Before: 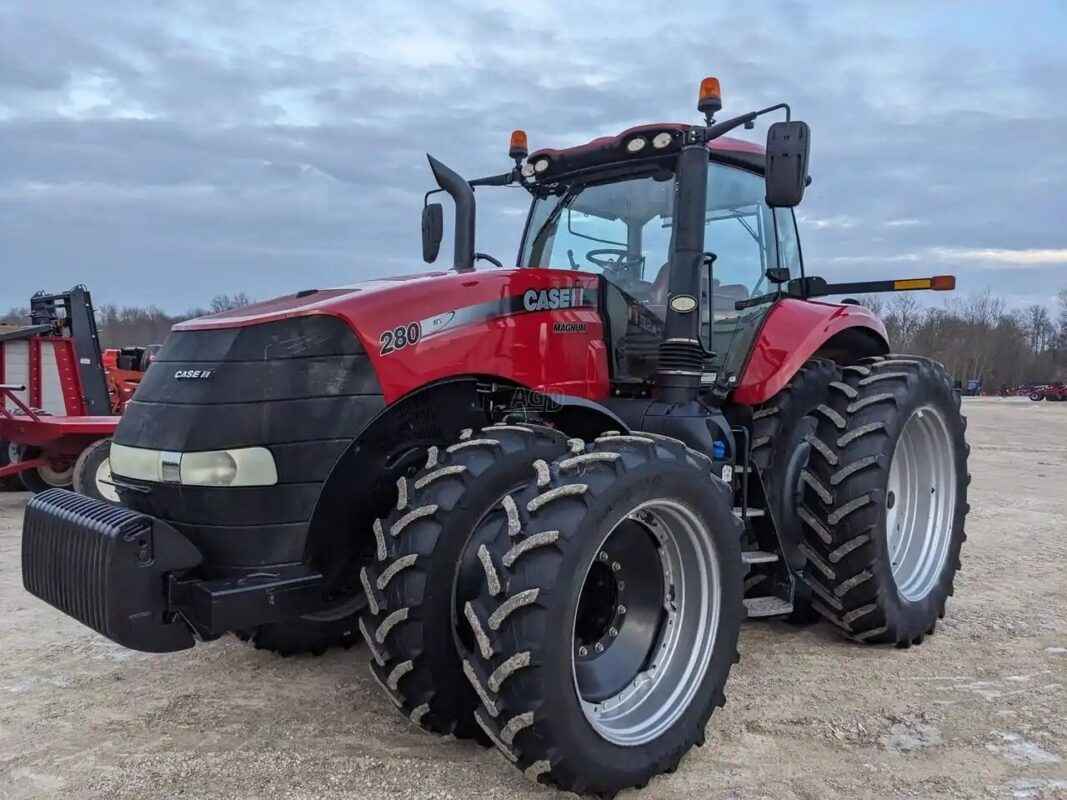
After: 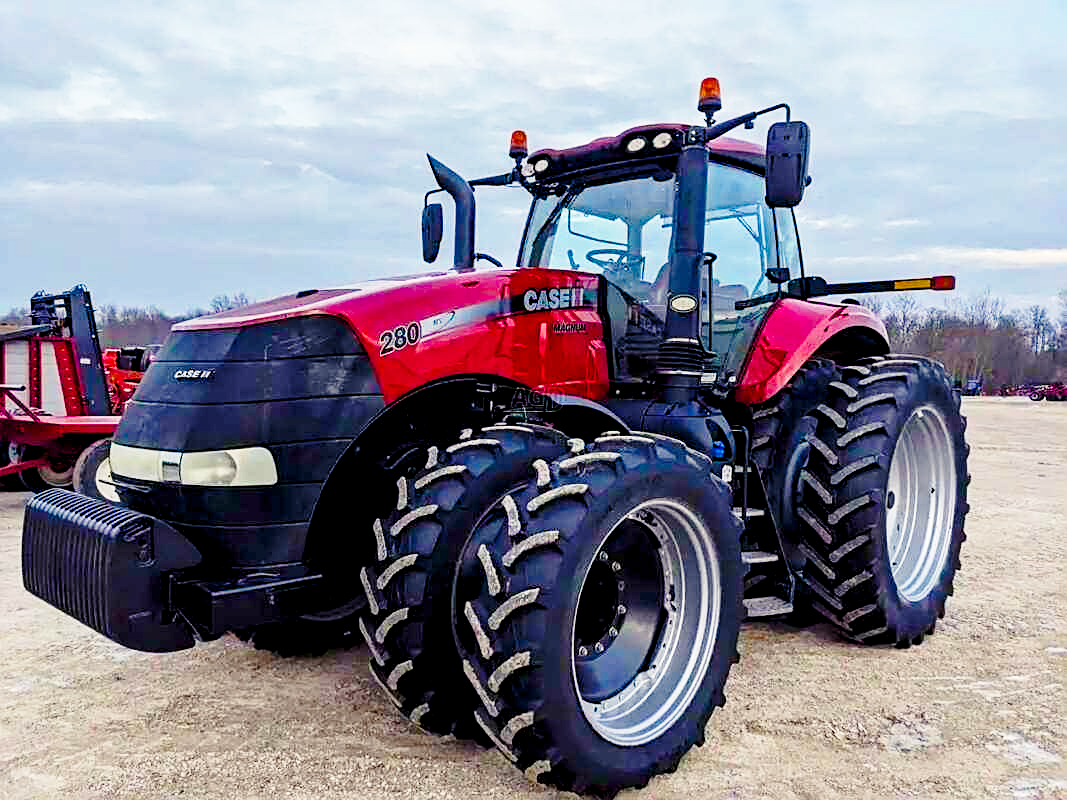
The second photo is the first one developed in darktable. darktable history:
sharpen: on, module defaults
base curve: curves: ch0 [(0, 0) (0.028, 0.03) (0.121, 0.232) (0.46, 0.748) (0.859, 0.968) (1, 1)], preserve colors none
color balance rgb: shadows lift › chroma 3%, shadows lift › hue 280.8°, power › hue 330°, highlights gain › chroma 3%, highlights gain › hue 75.6°, global offset › luminance -1%, perceptual saturation grading › global saturation 20%, perceptual saturation grading › highlights -25%, perceptual saturation grading › shadows 50%, global vibrance 20%
